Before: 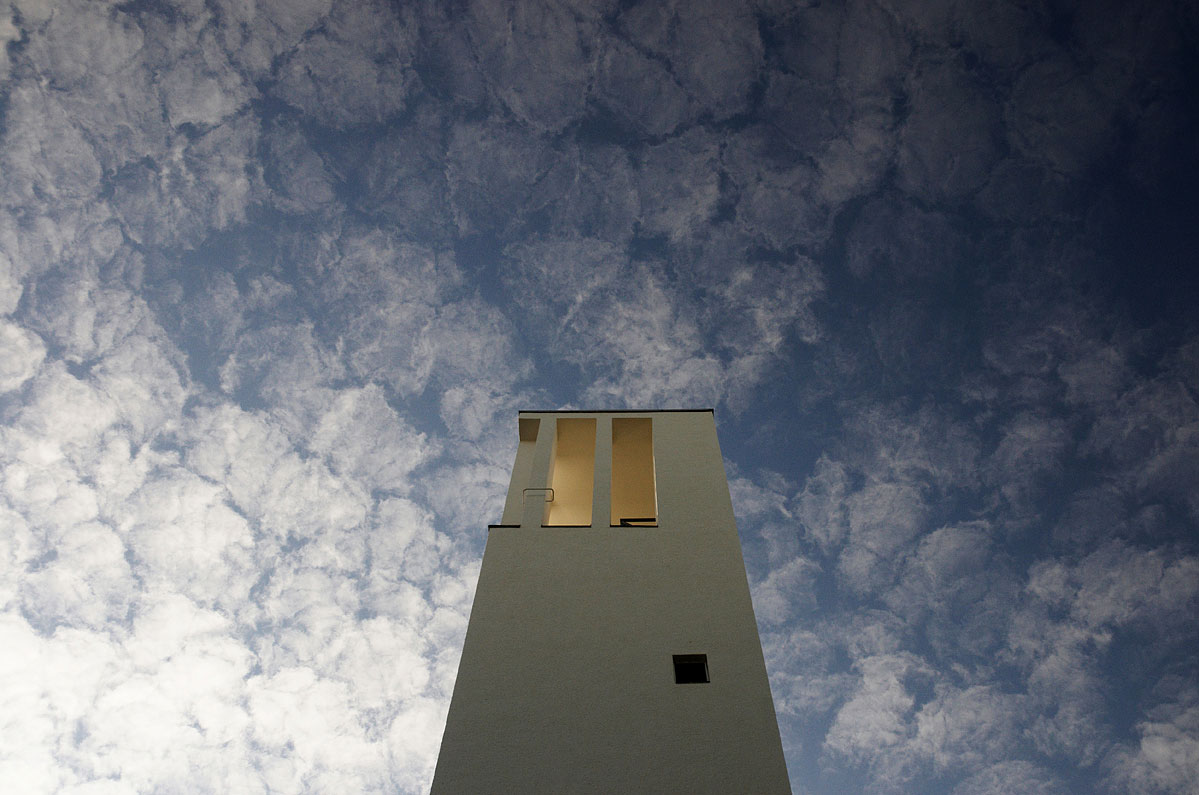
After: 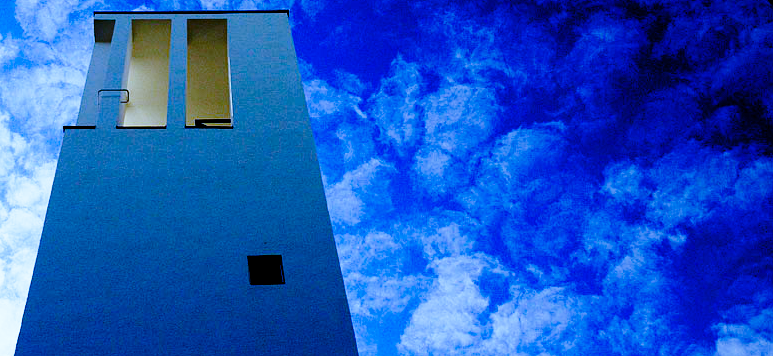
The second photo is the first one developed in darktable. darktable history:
base curve: curves: ch0 [(0, 0) (0.04, 0.03) (0.133, 0.232) (0.448, 0.748) (0.843, 0.968) (1, 1)], preserve colors none
white balance: red 0.766, blue 1.537
exposure: black level correction 0.012, compensate highlight preservation false
crop and rotate: left 35.509%, top 50.238%, bottom 4.934%
color balance rgb: shadows lift › chroma 3%, shadows lift › hue 280.8°, power › hue 330°, highlights gain › chroma 3%, highlights gain › hue 75.6°, global offset › luminance -1%, perceptual saturation grading › global saturation 20%, perceptual saturation grading › highlights -25%, perceptual saturation grading › shadows 50%, global vibrance 20%
